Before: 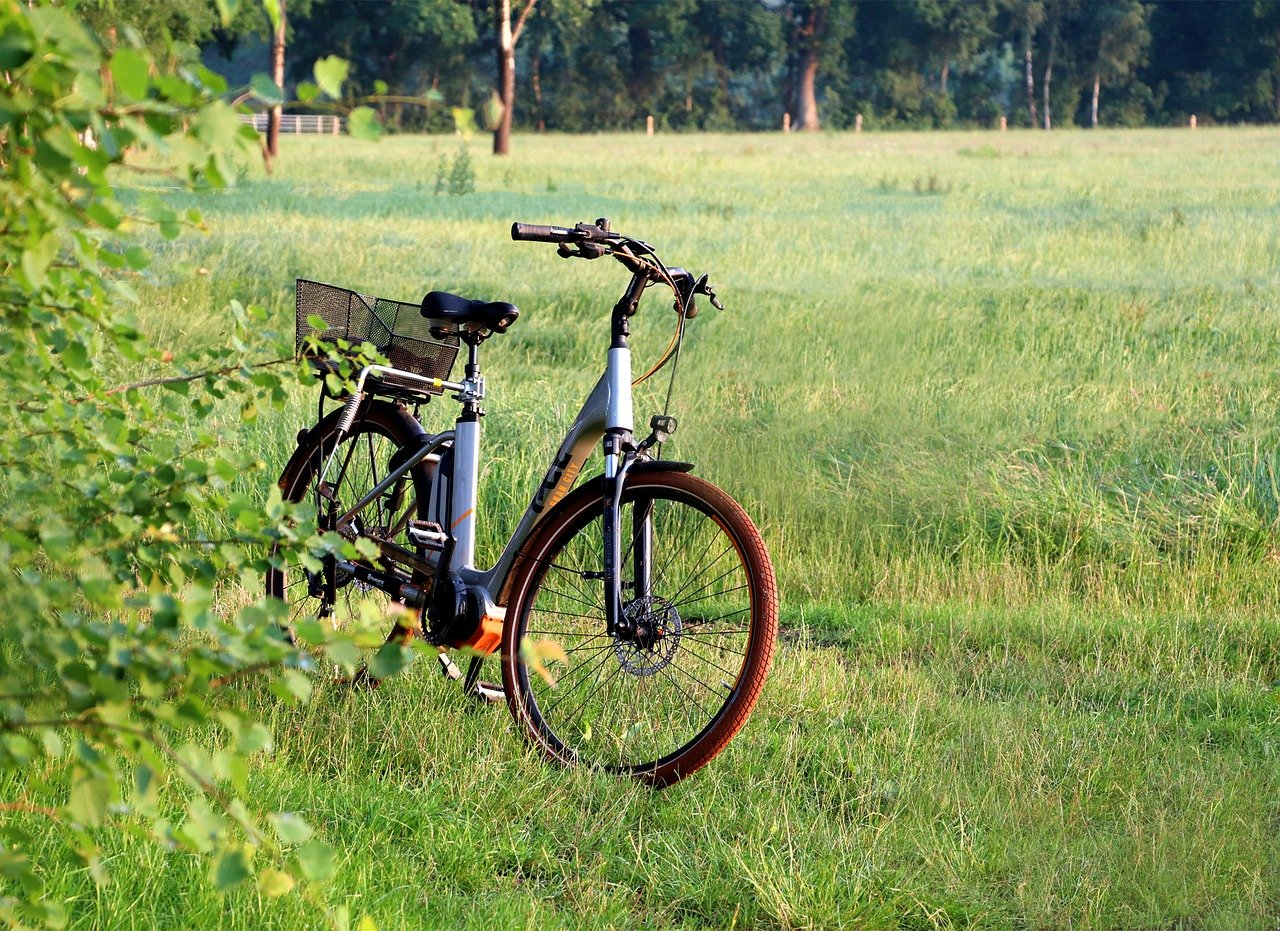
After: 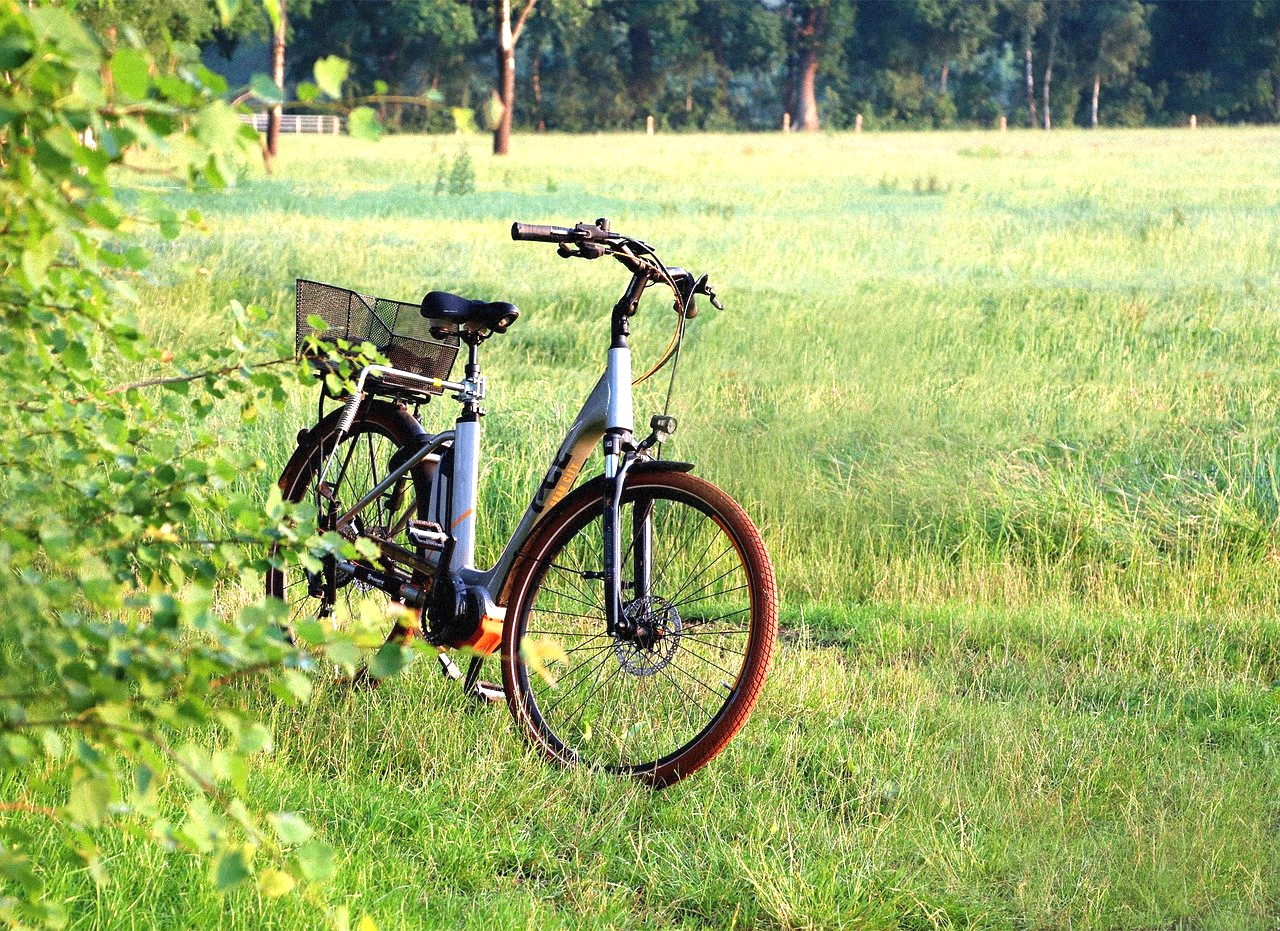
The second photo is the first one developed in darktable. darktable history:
grain: mid-tones bias 0%
exposure: black level correction -0.002, exposure 0.54 EV, compensate highlight preservation false
